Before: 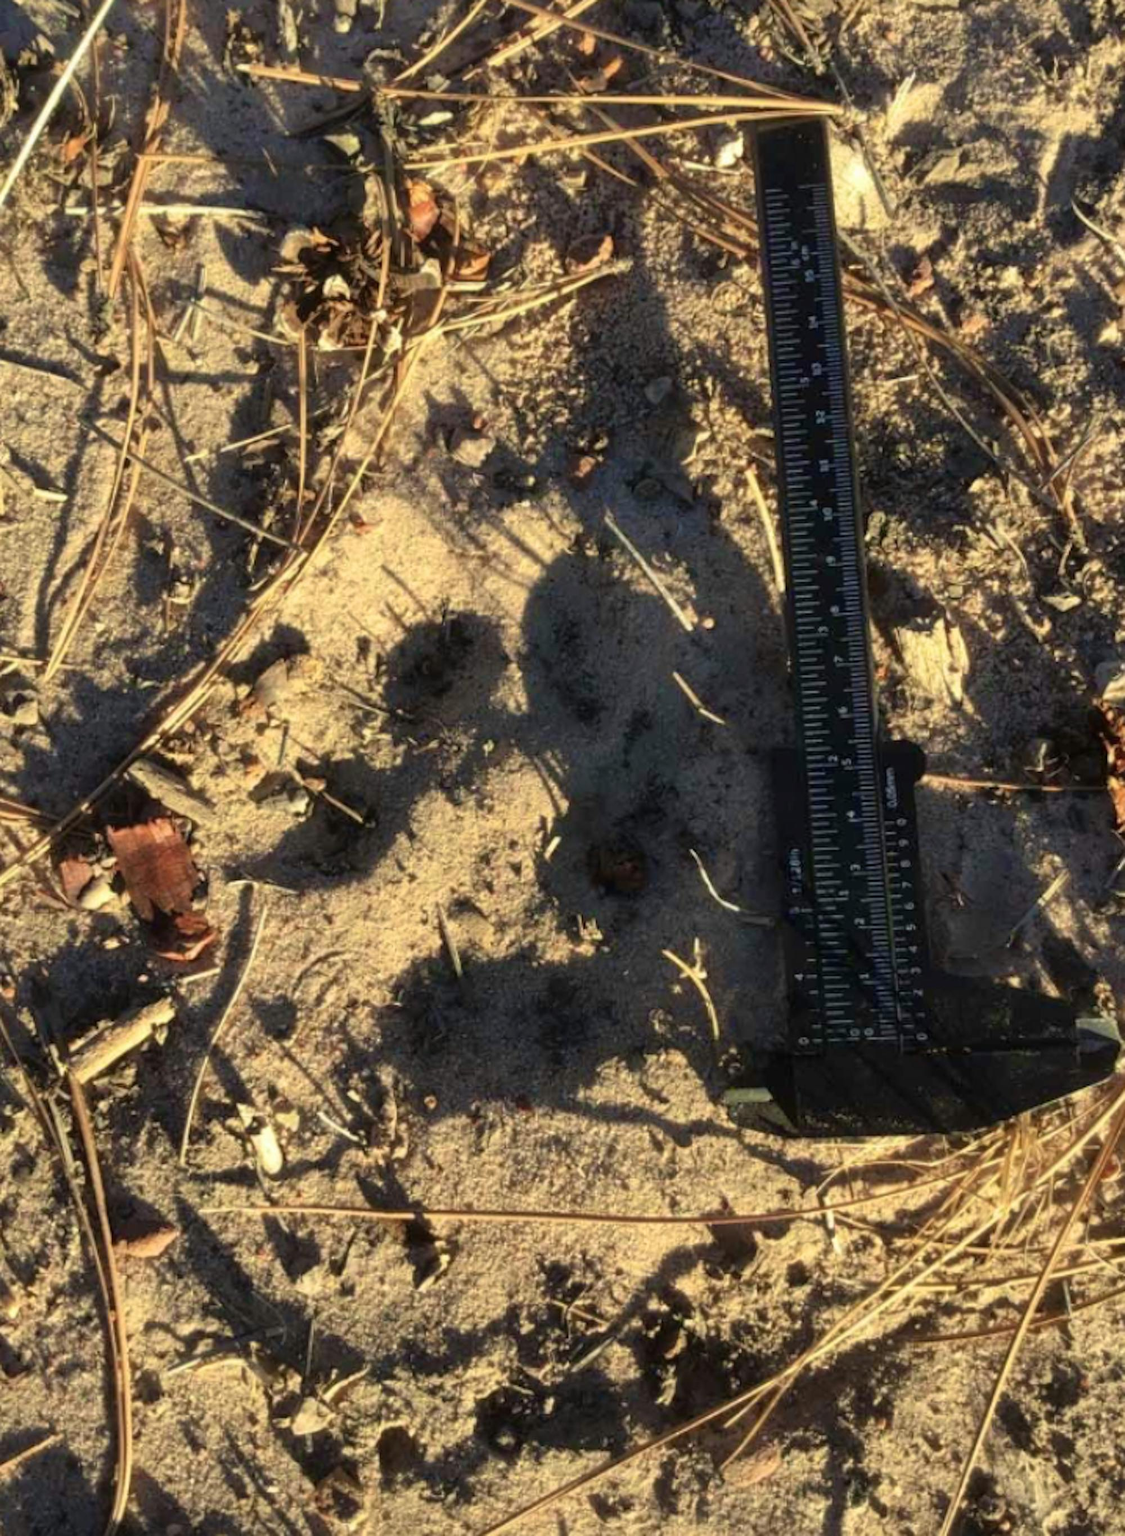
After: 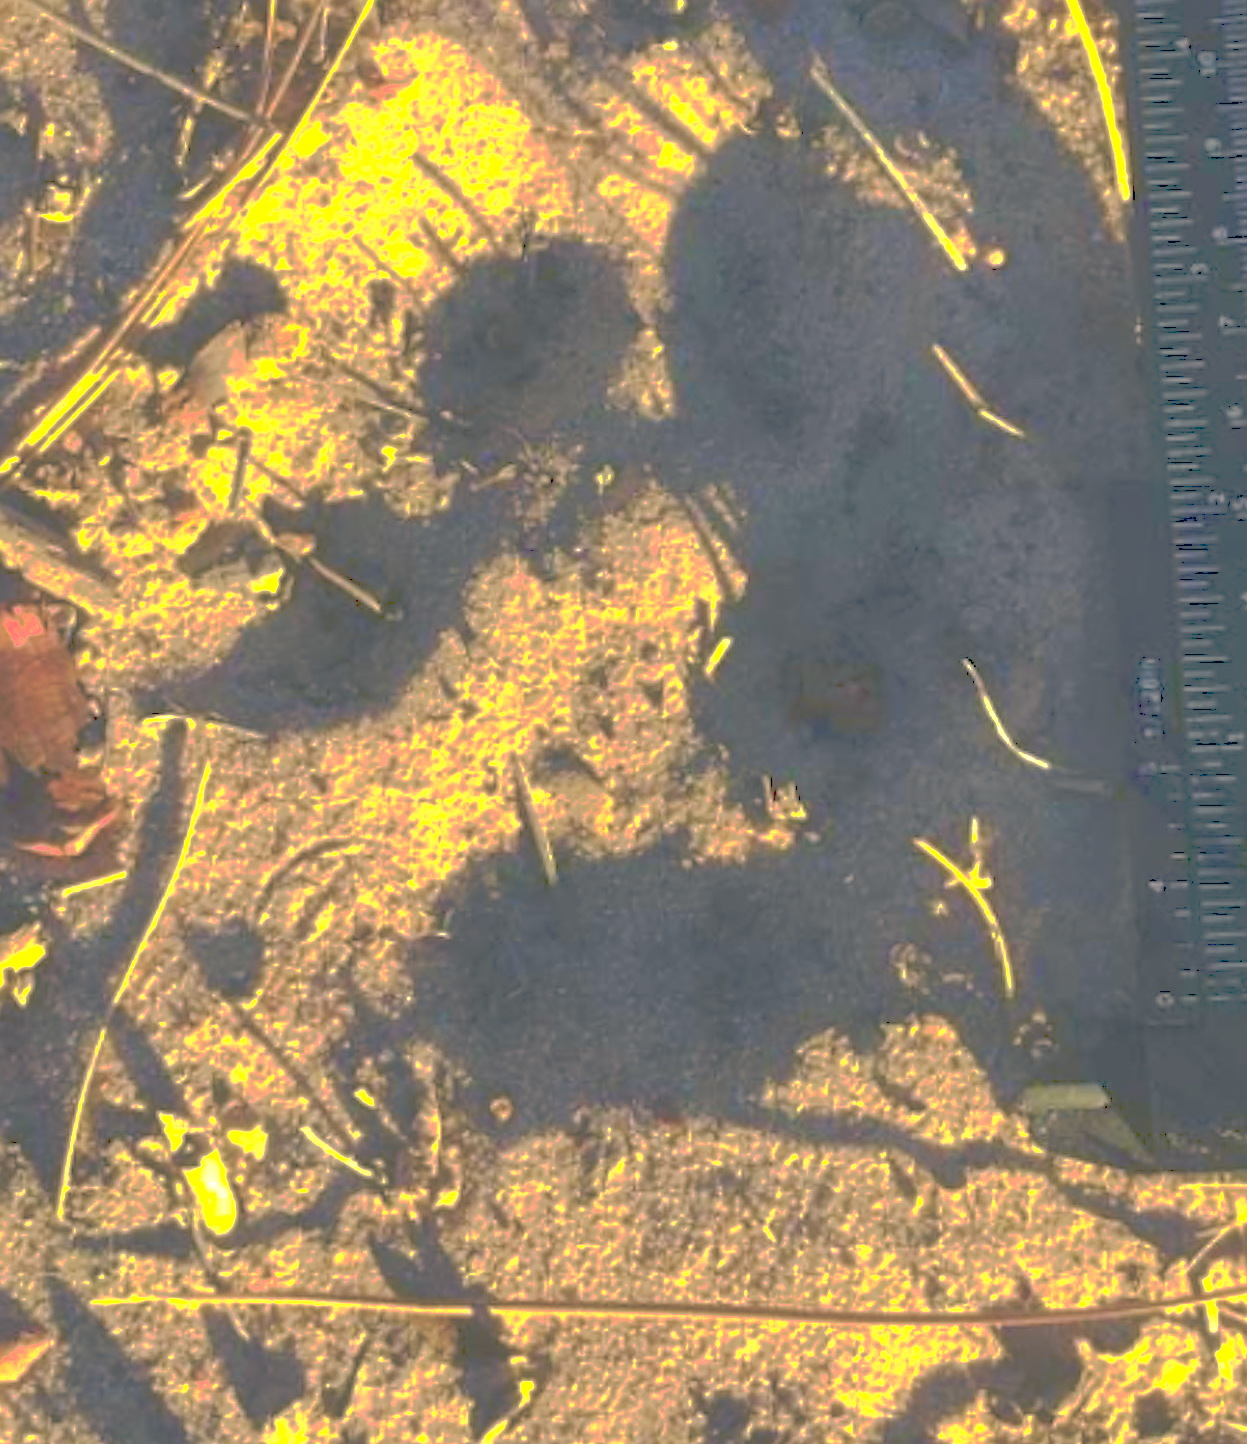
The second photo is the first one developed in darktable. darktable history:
crop: left 13.207%, top 31.164%, right 24.421%, bottom 15.929%
sharpen: radius 1.836, amount 0.39, threshold 1.596
color balance rgb: linear chroma grading › global chroma 14.523%, perceptual saturation grading › global saturation 20%, perceptual saturation grading › highlights -25.808%, perceptual saturation grading › shadows 50.098%, perceptual brilliance grading › highlights 2.446%, global vibrance 28.455%
exposure: exposure 0.605 EV, compensate exposure bias true, compensate highlight preservation false
tone curve: curves: ch0 [(0, 0) (0.003, 0.322) (0.011, 0.327) (0.025, 0.345) (0.044, 0.365) (0.069, 0.378) (0.1, 0.391) (0.136, 0.403) (0.177, 0.412) (0.224, 0.429) (0.277, 0.448) (0.335, 0.474) (0.399, 0.503) (0.468, 0.537) (0.543, 0.57) (0.623, 0.61) (0.709, 0.653) (0.801, 0.699) (0.898, 0.75) (1, 1)], preserve colors none
color correction: highlights a* 10.37, highlights b* 13.87, shadows a* -9.92, shadows b* -14.82
